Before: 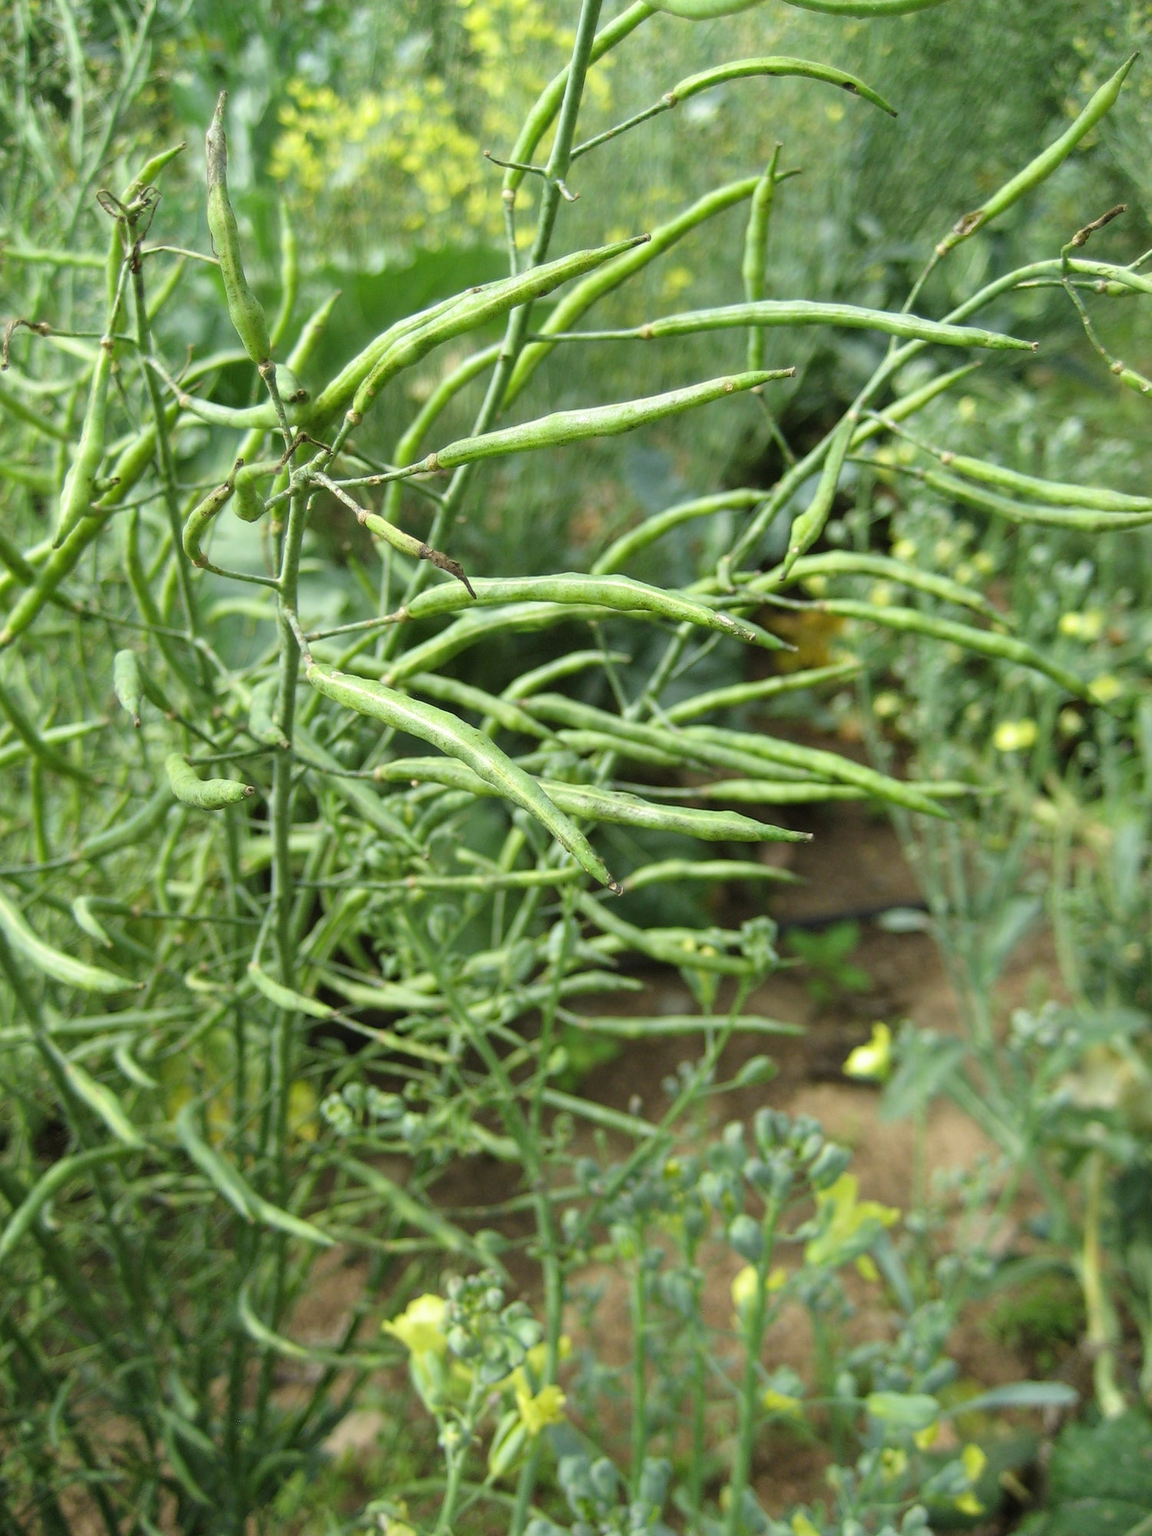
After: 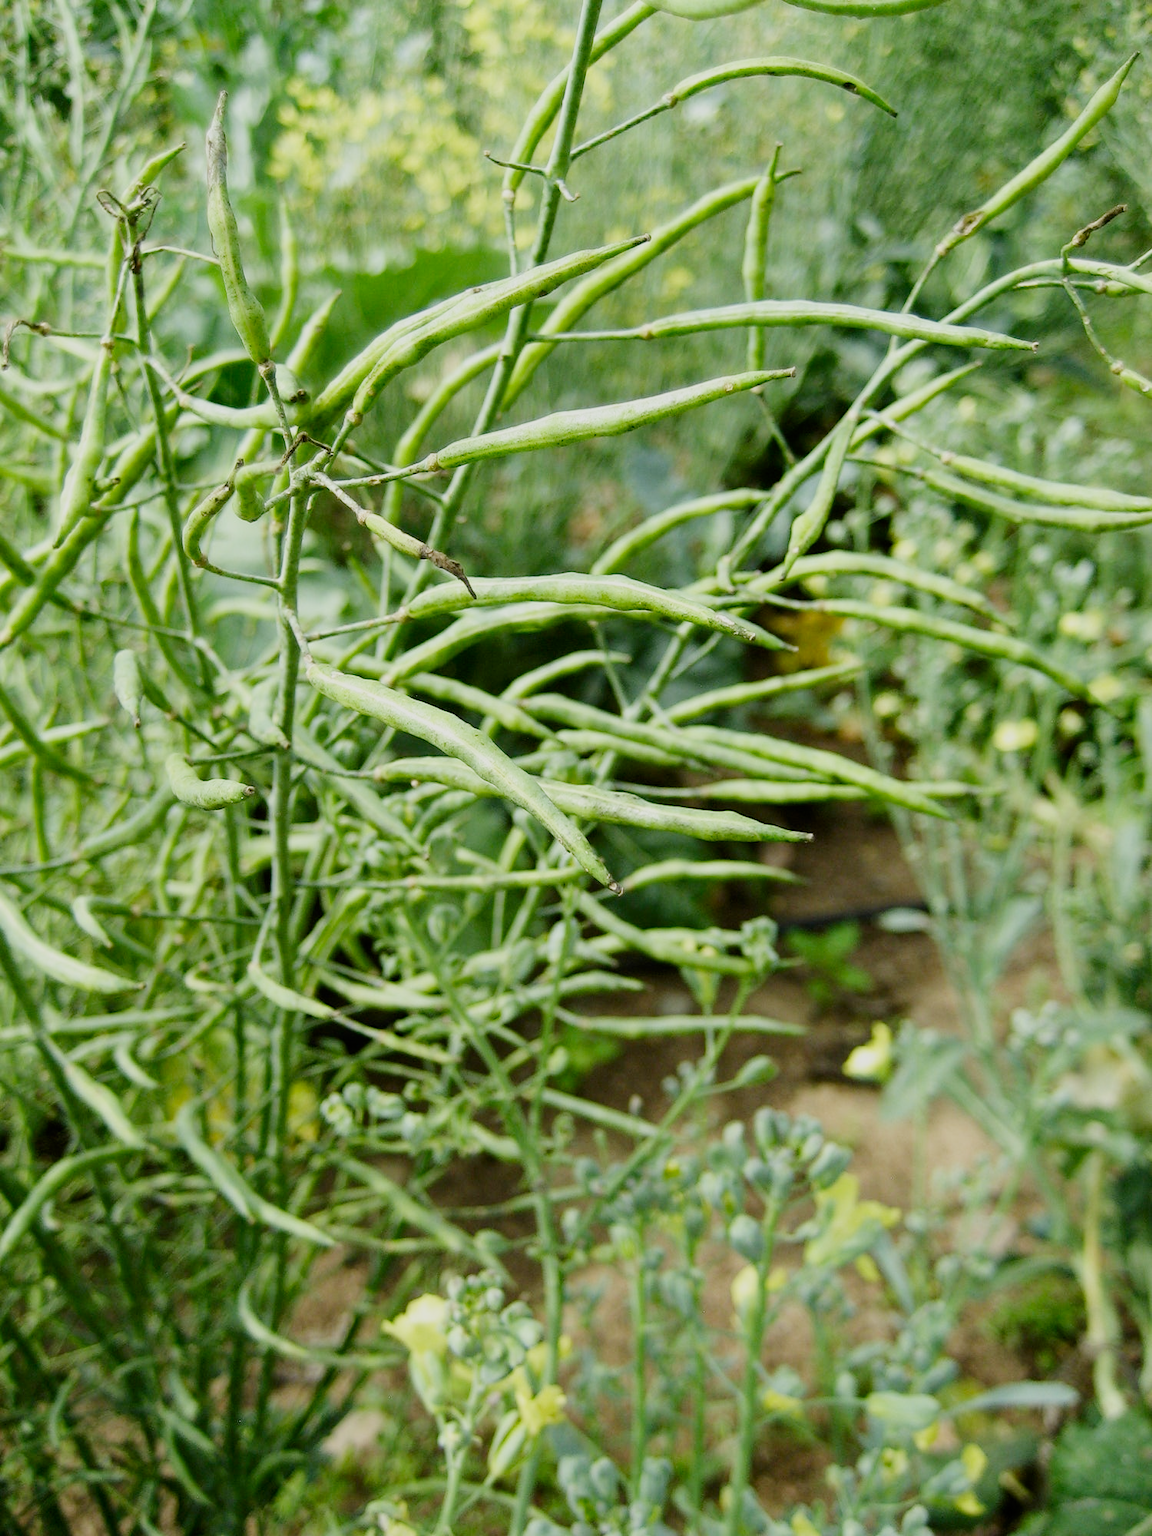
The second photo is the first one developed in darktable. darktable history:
exposure: exposure 0.234 EV, compensate highlight preservation false
contrast brightness saturation: contrast 0.149, brightness -0.006, saturation 0.097
filmic rgb: black relative exposure -7.13 EV, white relative exposure 5.39 EV, hardness 3.02, add noise in highlights 0.002, preserve chrominance no, color science v3 (2019), use custom middle-gray values true, contrast in highlights soft
